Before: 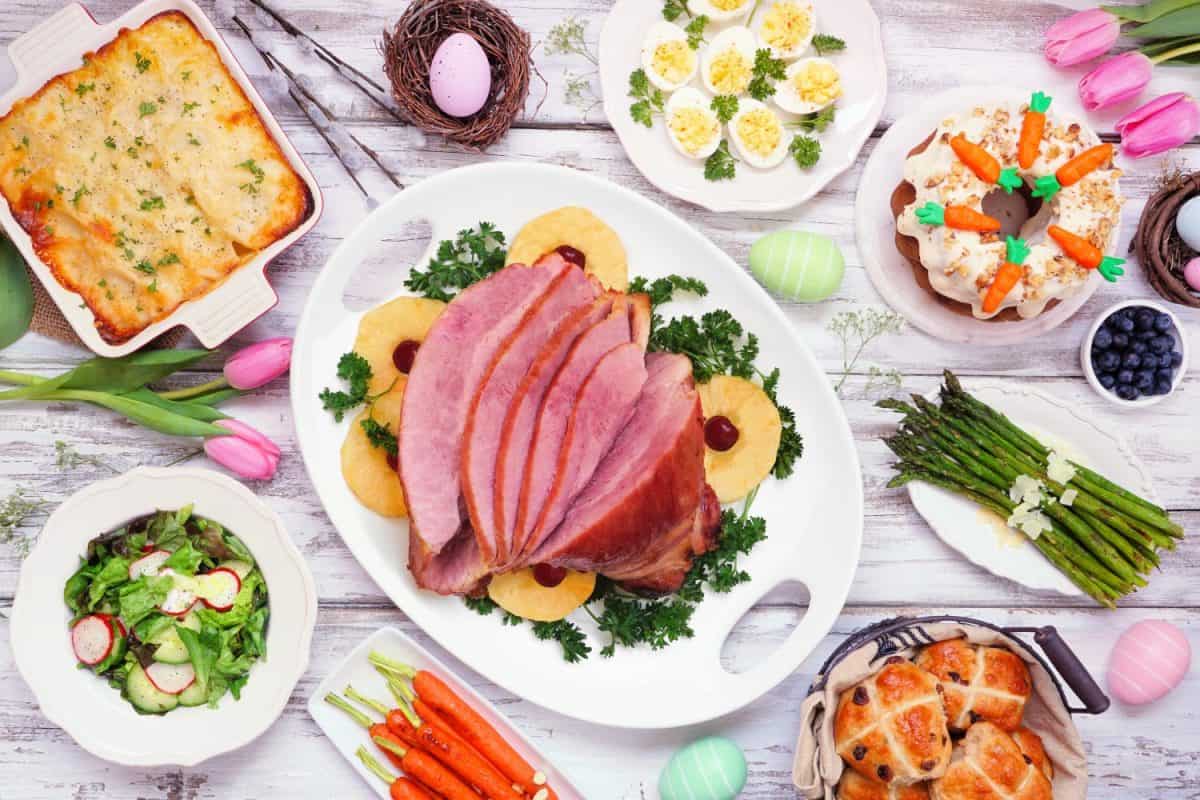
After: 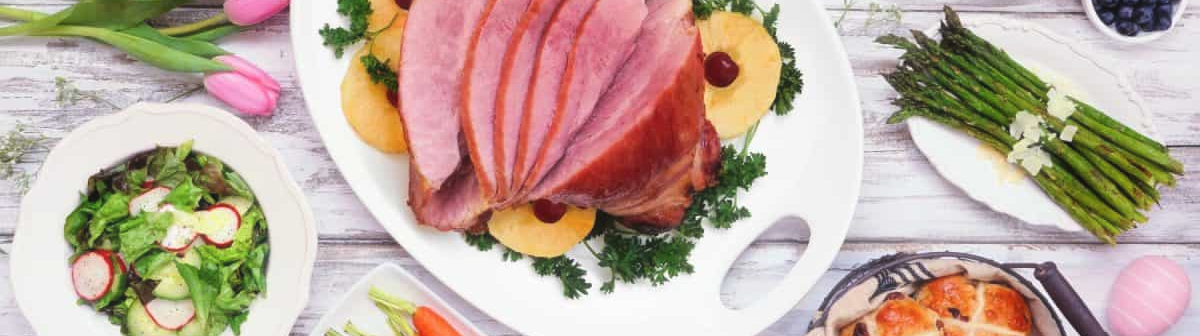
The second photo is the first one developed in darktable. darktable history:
crop: top 45.551%, bottom 12.262%
haze removal: strength -0.1, adaptive false
